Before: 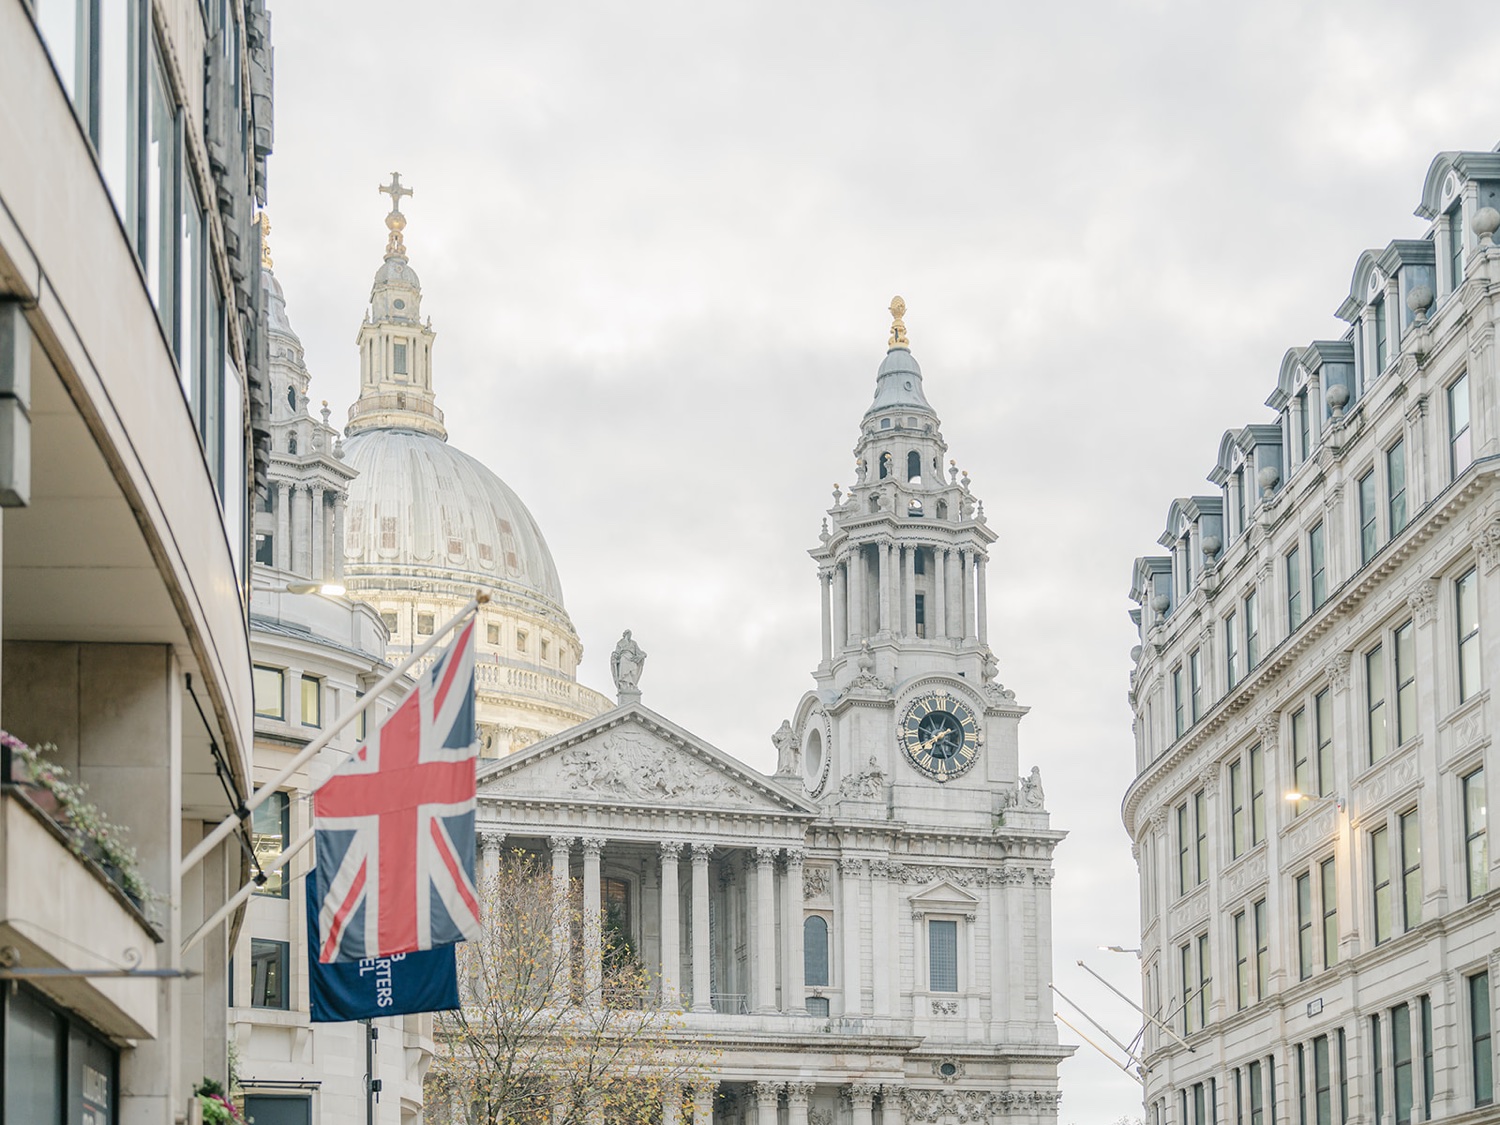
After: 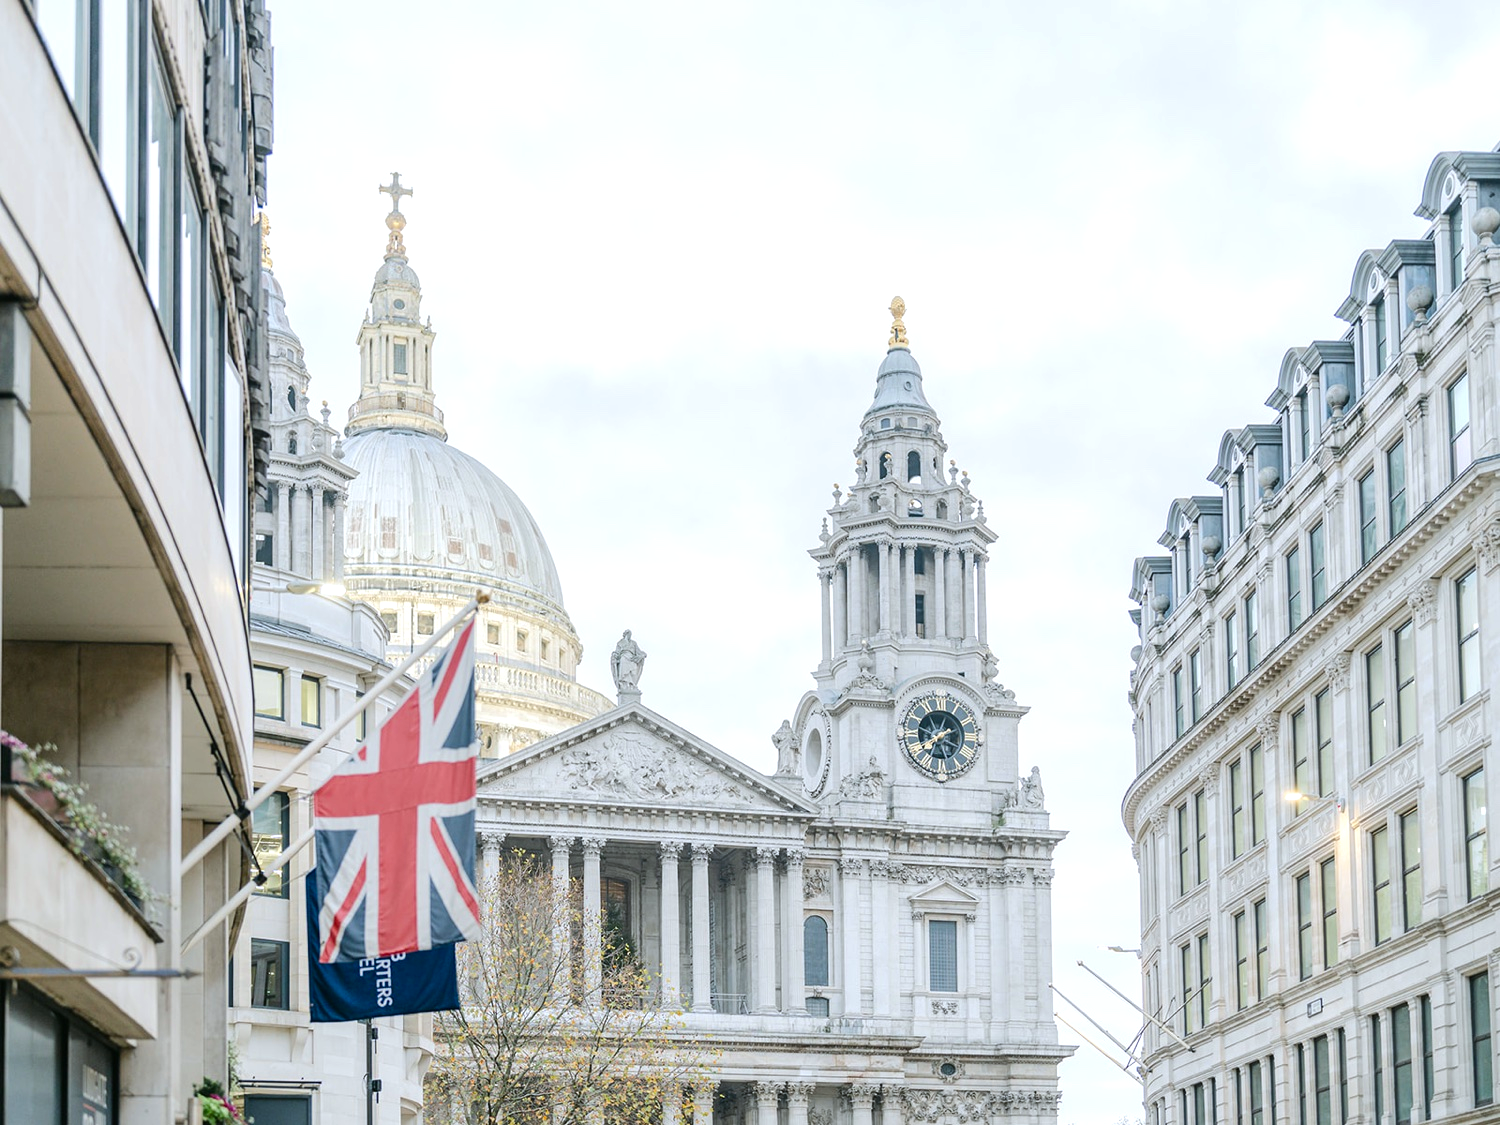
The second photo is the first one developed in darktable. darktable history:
white balance: red 0.967, blue 1.049
tone equalizer: -8 EV -0.417 EV, -7 EV -0.389 EV, -6 EV -0.333 EV, -5 EV -0.222 EV, -3 EV 0.222 EV, -2 EV 0.333 EV, -1 EV 0.389 EV, +0 EV 0.417 EV, edges refinement/feathering 500, mask exposure compensation -1.57 EV, preserve details no
color balance rgb: linear chroma grading › shadows -8%, linear chroma grading › global chroma 10%, perceptual saturation grading › global saturation 2%, perceptual saturation grading › highlights -2%, perceptual saturation grading › mid-tones 4%, perceptual saturation grading › shadows 8%, perceptual brilliance grading › global brilliance 2%, perceptual brilliance grading › highlights -4%, global vibrance 16%, saturation formula JzAzBz (2021)
